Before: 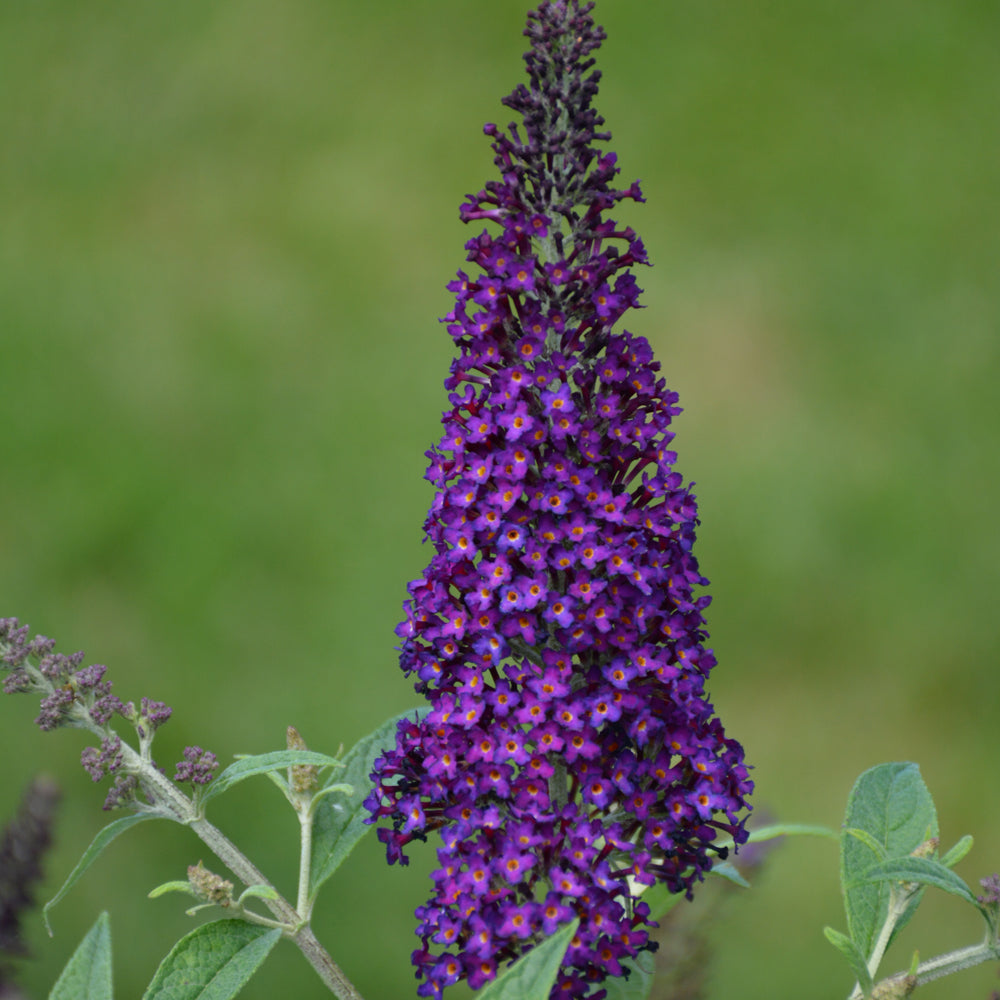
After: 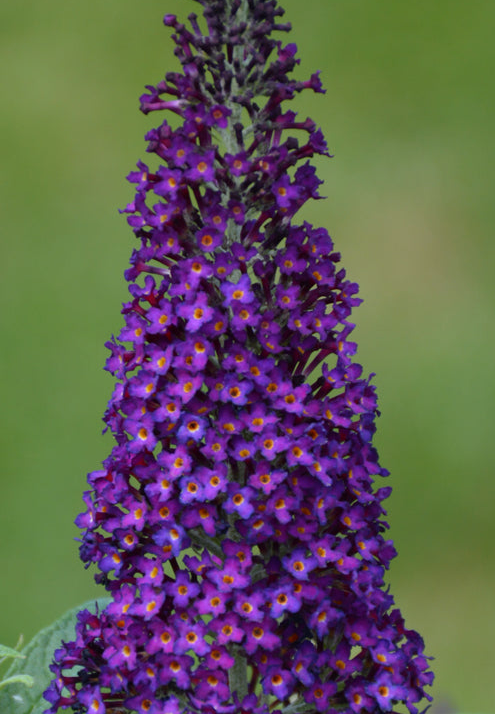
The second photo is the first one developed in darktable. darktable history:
white balance: red 0.988, blue 1.017
crop: left 32.075%, top 10.976%, right 18.355%, bottom 17.596%
